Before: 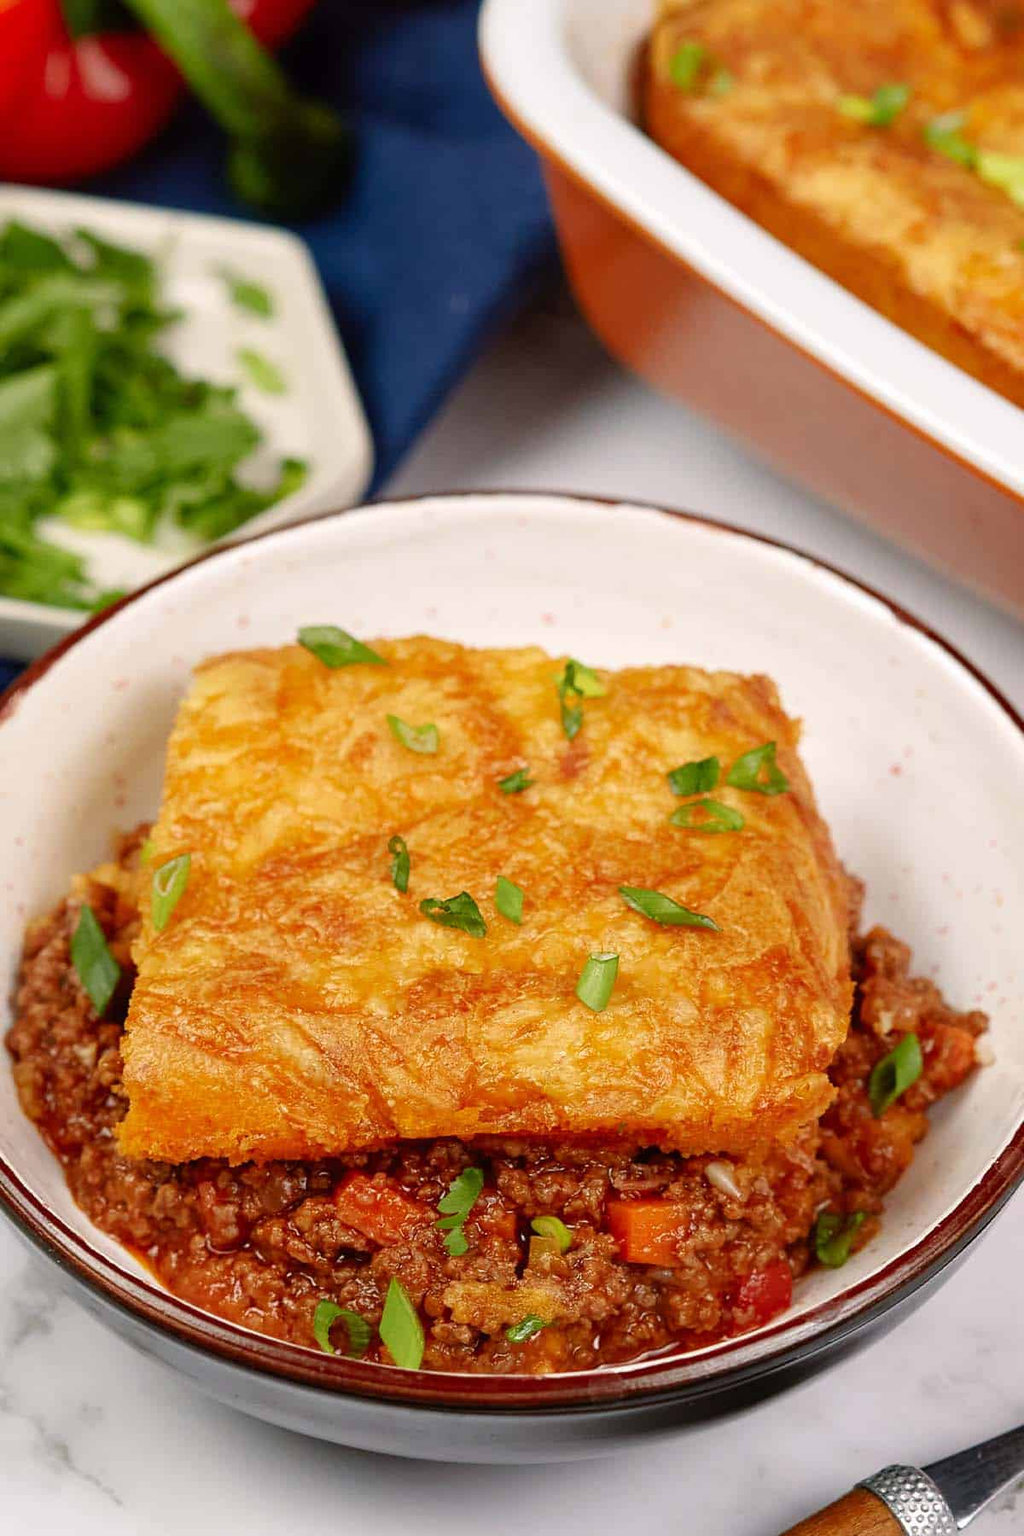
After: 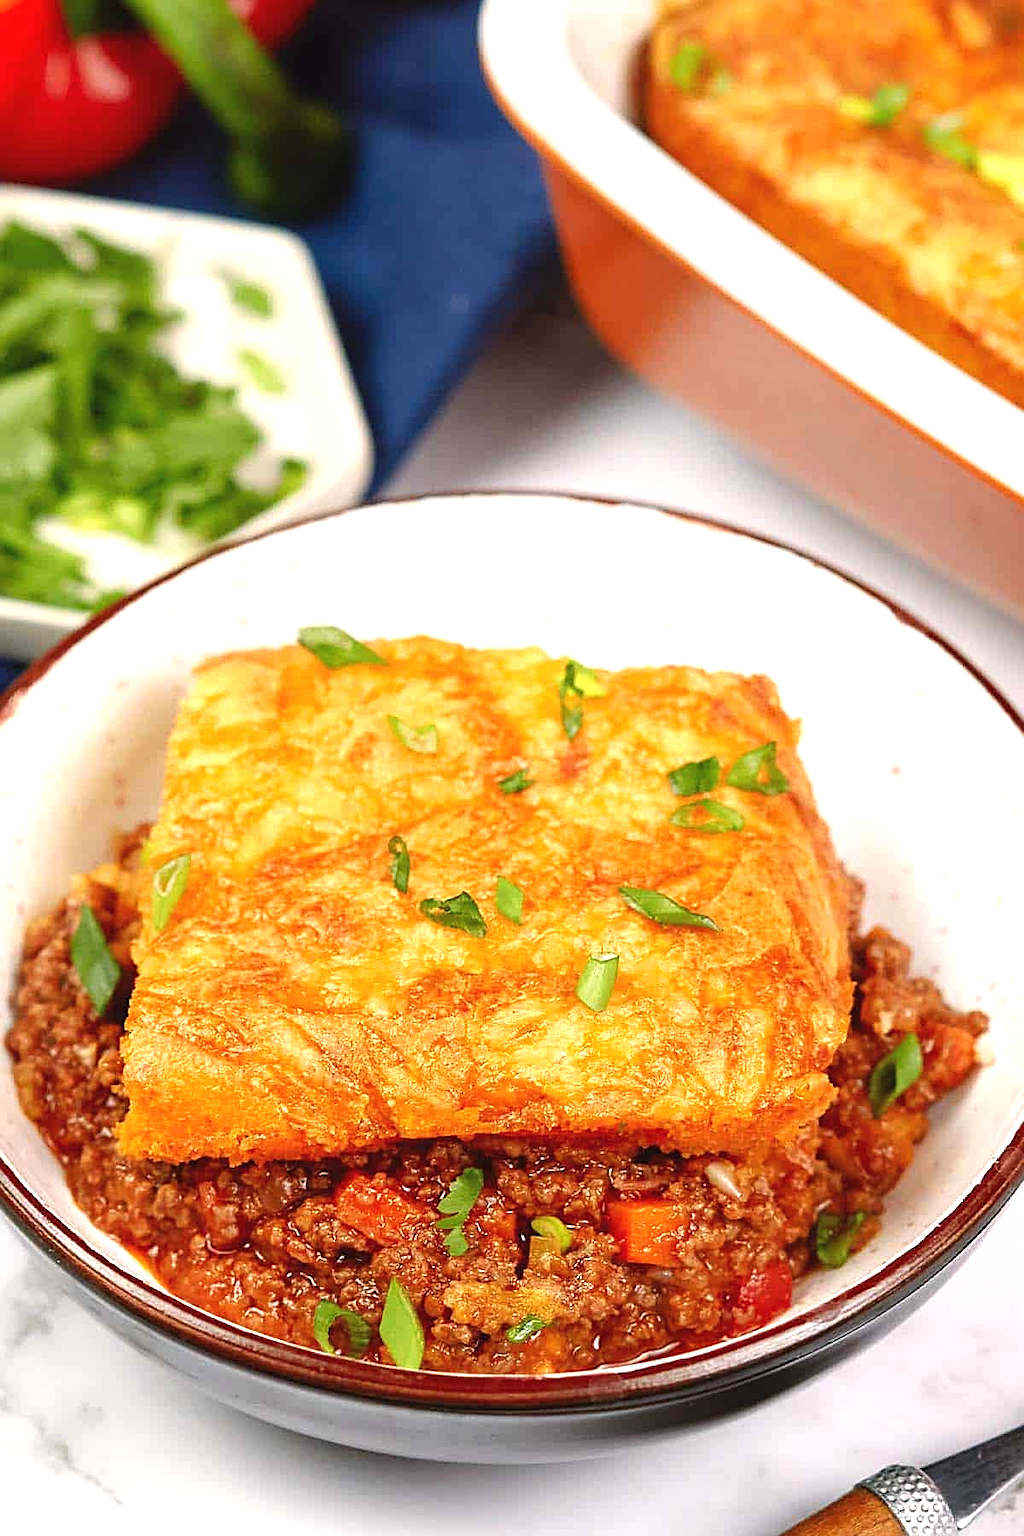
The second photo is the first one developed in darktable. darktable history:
sharpen: on, module defaults
exposure: black level correction -0.002, exposure 0.708 EV, compensate exposure bias true, compensate highlight preservation false
base curve: exposure shift 0, preserve colors none
